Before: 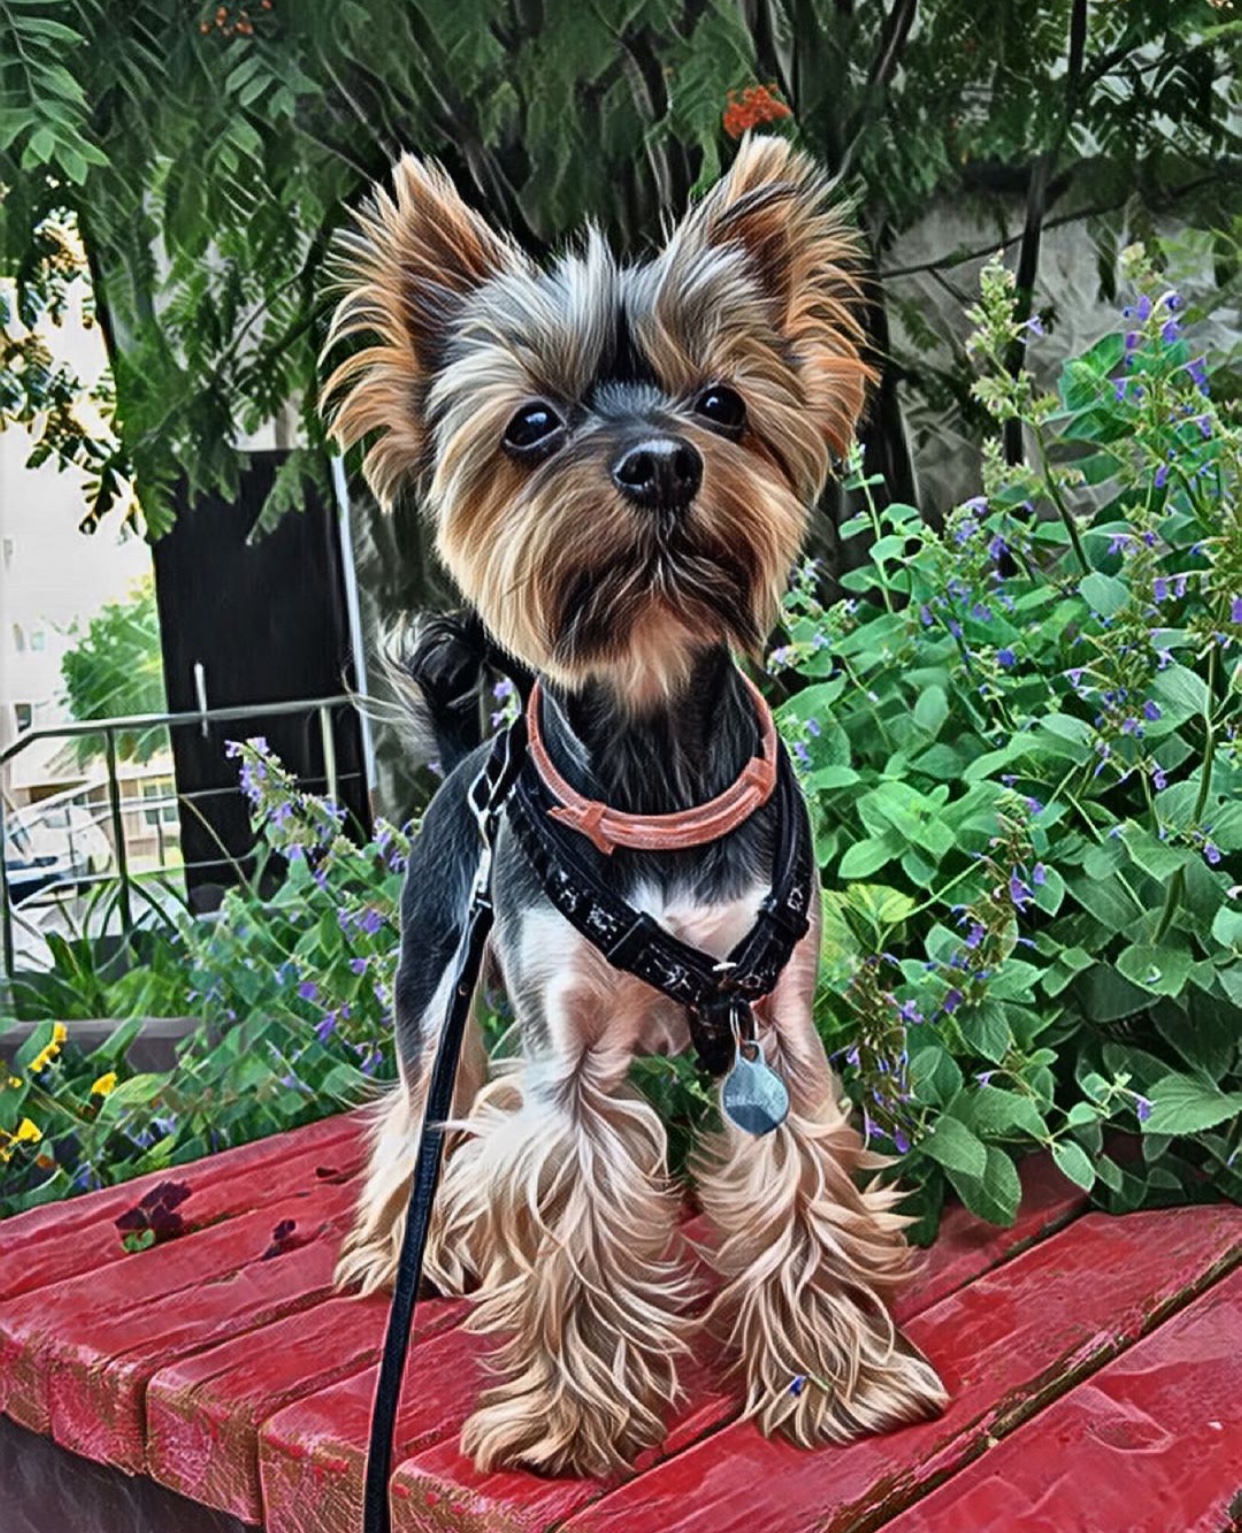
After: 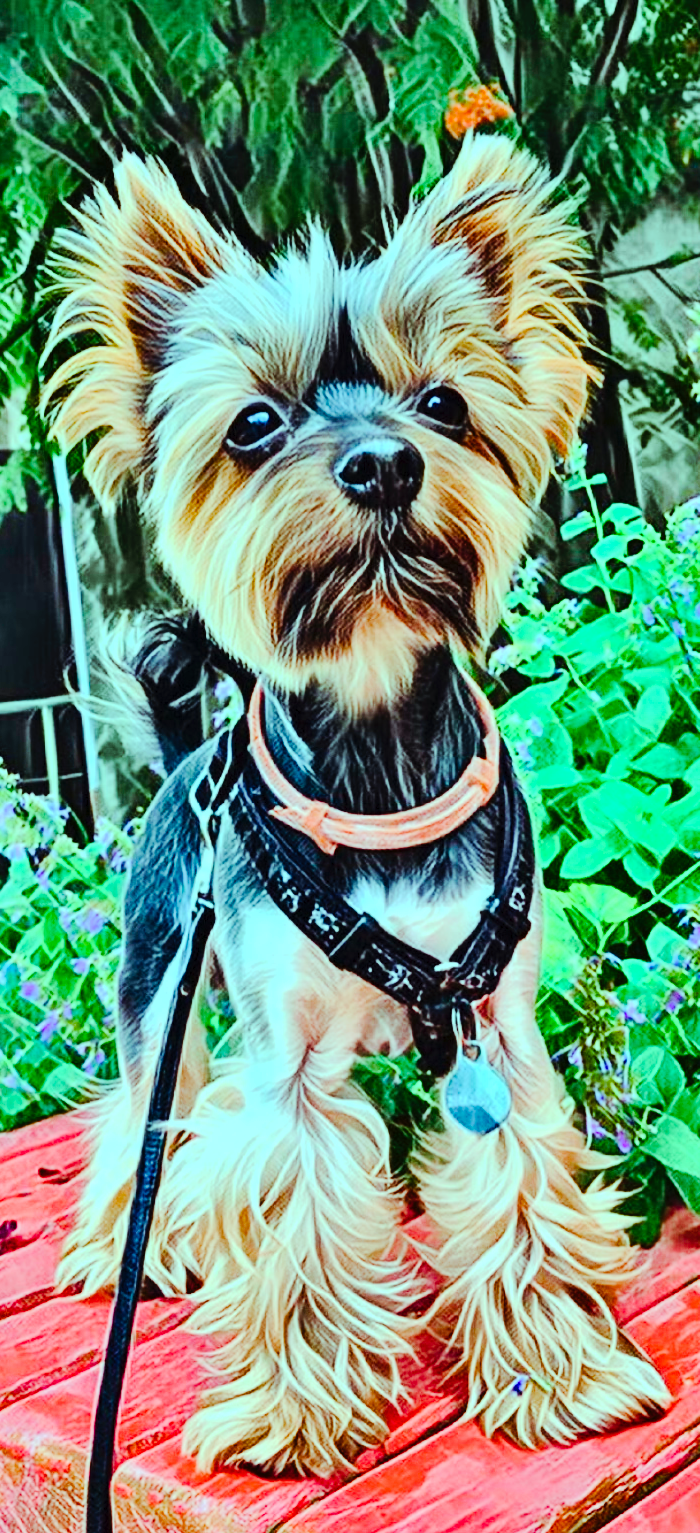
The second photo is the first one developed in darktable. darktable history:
crop and rotate: left 22.448%, right 21.139%
color balance rgb: shadows lift › chroma 0.653%, shadows lift › hue 114.3°, highlights gain › chroma 7.576%, highlights gain › hue 184.54°, linear chroma grading › mid-tones 7.891%, perceptual saturation grading › global saturation 34.667%, perceptual saturation grading › highlights -29.815%, perceptual saturation grading › shadows 34.94%, perceptual brilliance grading › global brilliance 2.687%, perceptual brilliance grading › highlights -2.843%, perceptual brilliance grading › shadows 3.198%, global vibrance 20%
tone curve: curves: ch0 [(0, 0) (0.003, 0.012) (0.011, 0.02) (0.025, 0.032) (0.044, 0.046) (0.069, 0.06) (0.1, 0.09) (0.136, 0.133) (0.177, 0.182) (0.224, 0.247) (0.277, 0.316) (0.335, 0.396) (0.399, 0.48) (0.468, 0.568) (0.543, 0.646) (0.623, 0.717) (0.709, 0.777) (0.801, 0.846) (0.898, 0.912) (1, 1)], preserve colors none
tone equalizer: -7 EV 0.163 EV, -6 EV 0.638 EV, -5 EV 1.12 EV, -4 EV 1.33 EV, -3 EV 1.16 EV, -2 EV 0.6 EV, -1 EV 0.167 EV, edges refinement/feathering 500, mask exposure compensation -1.57 EV, preserve details no
